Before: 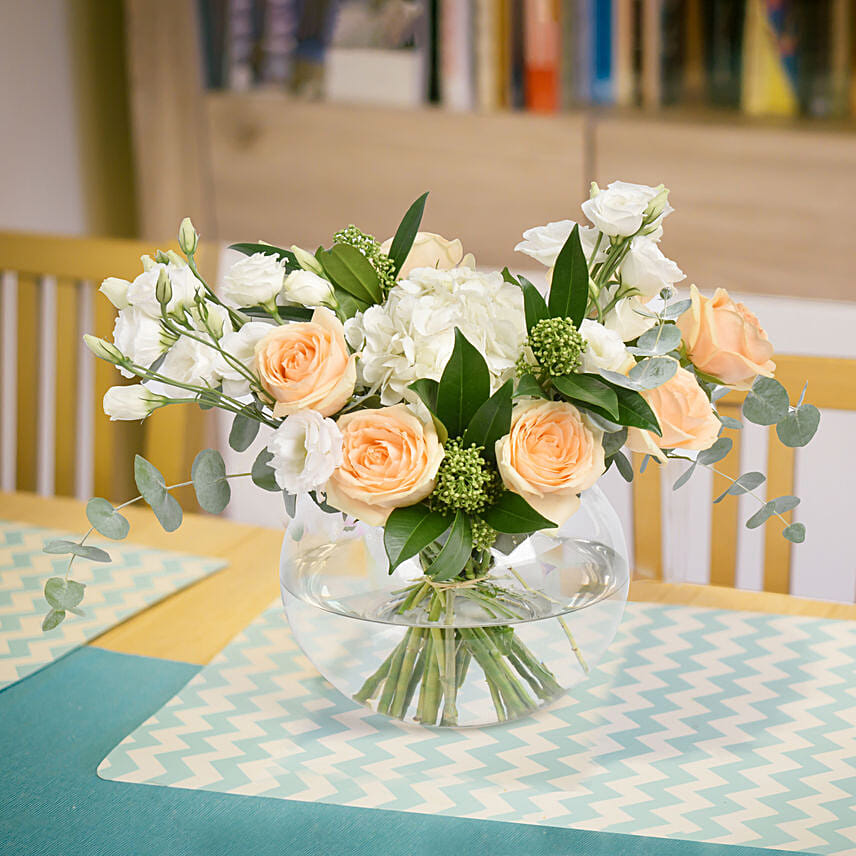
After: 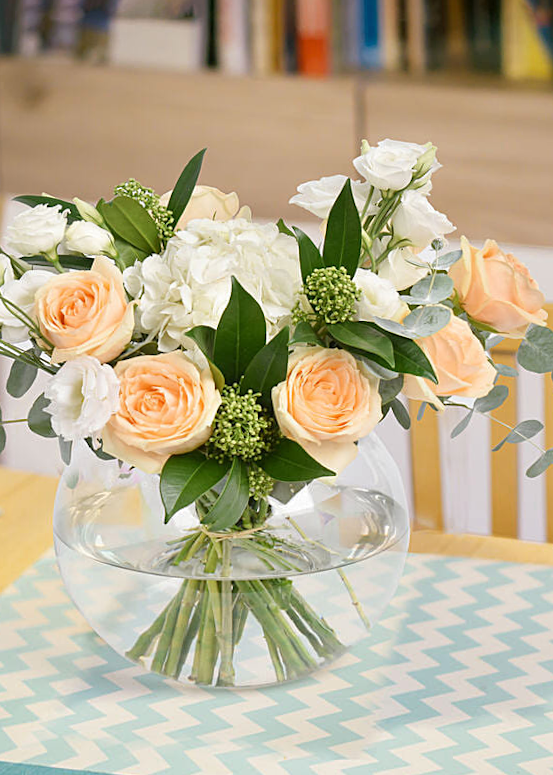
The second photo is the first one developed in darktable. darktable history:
crop and rotate: left 24.034%, top 2.838%, right 6.406%, bottom 6.299%
rotate and perspective: rotation 0.215°, lens shift (vertical) -0.139, crop left 0.069, crop right 0.939, crop top 0.002, crop bottom 0.996
